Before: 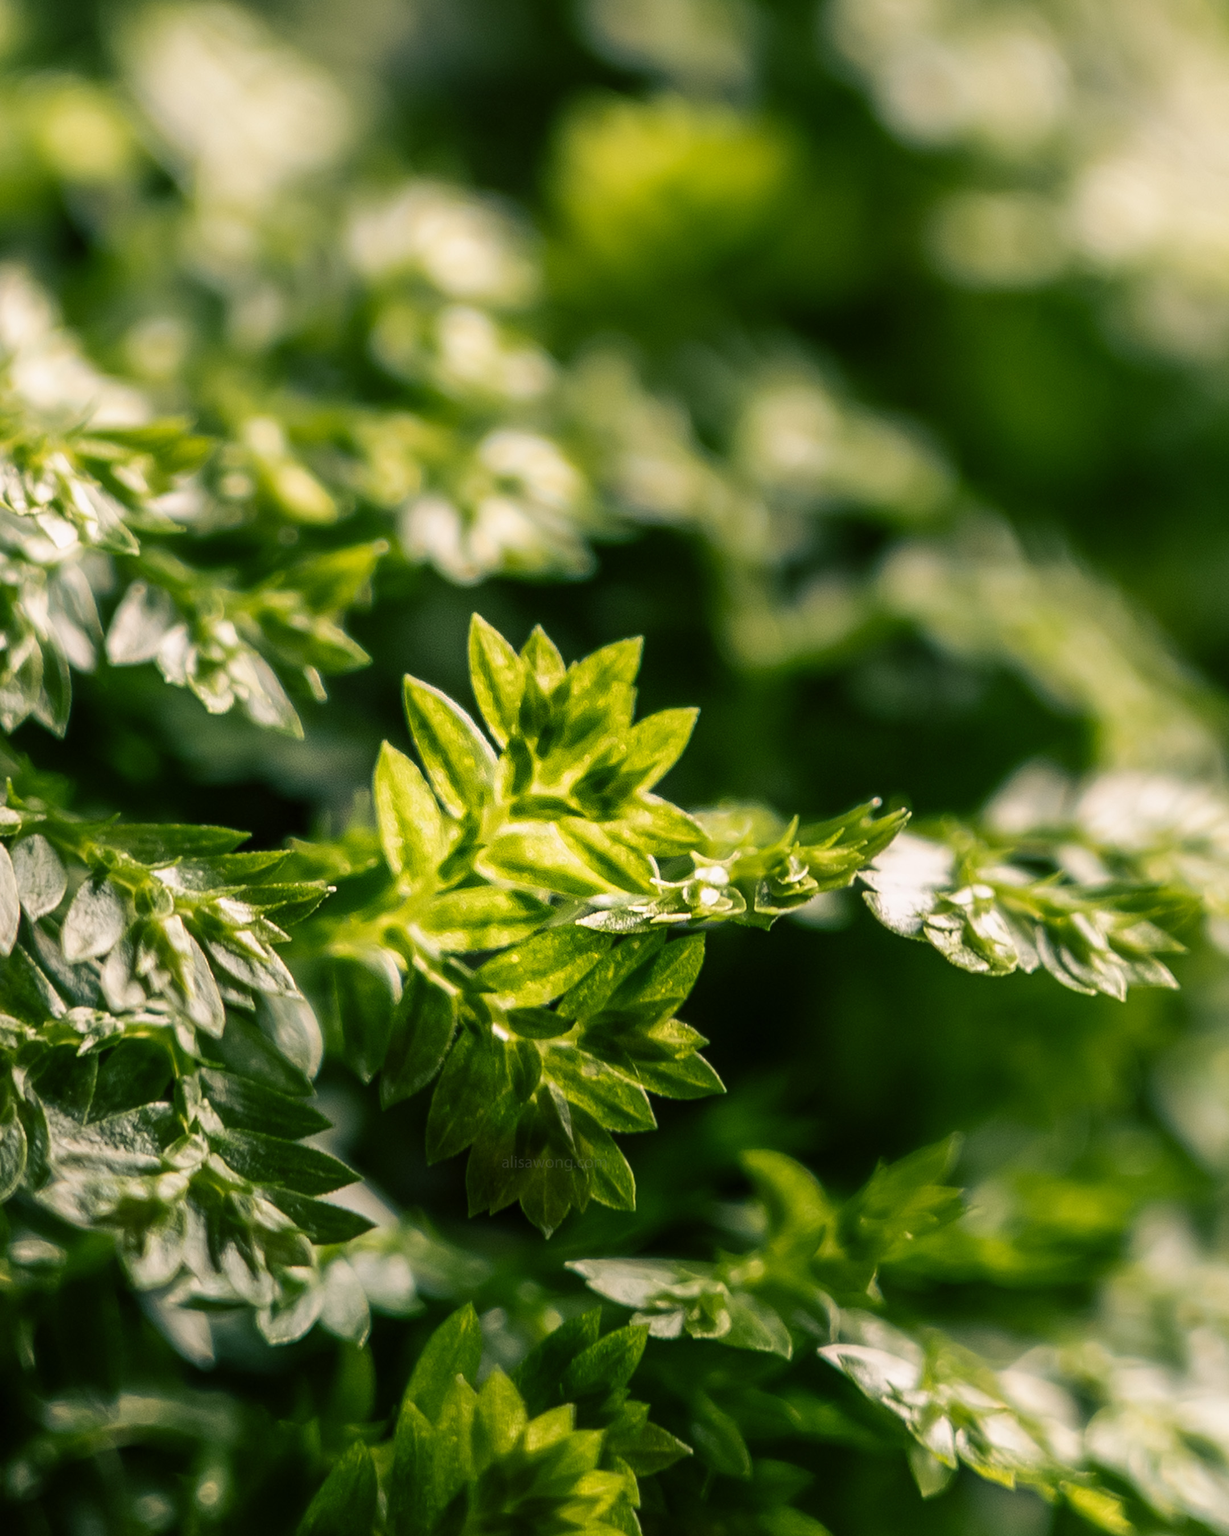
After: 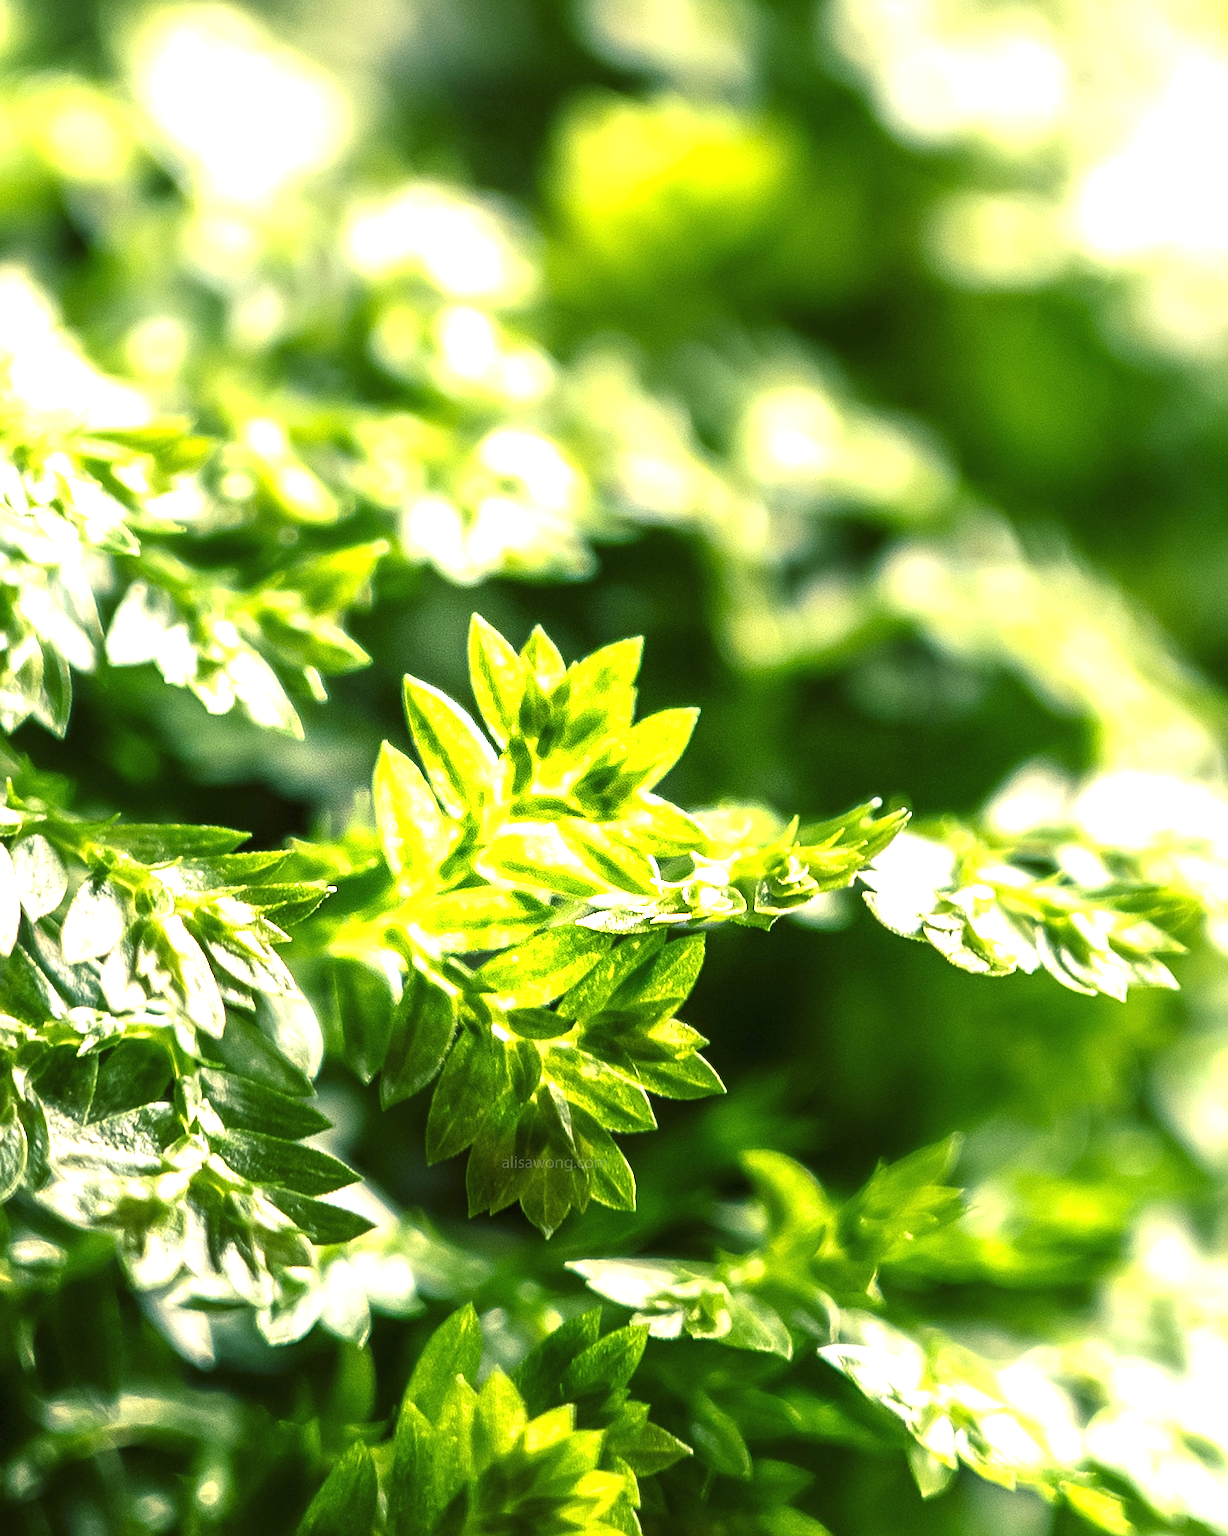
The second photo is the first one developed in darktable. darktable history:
exposure: black level correction 0, exposure 1.741 EV, compensate exposure bias true, compensate highlight preservation false
sharpen: on, module defaults
rgb curve: mode RGB, independent channels
